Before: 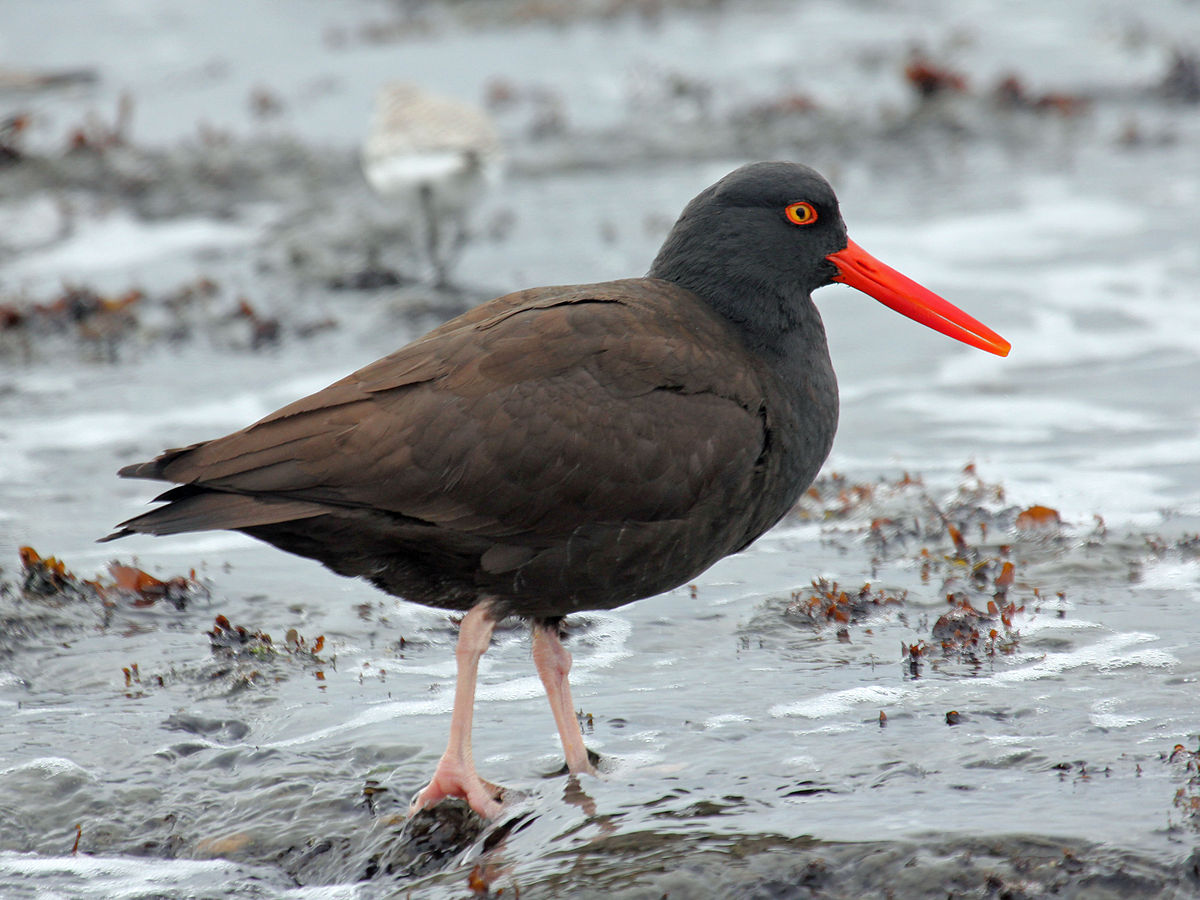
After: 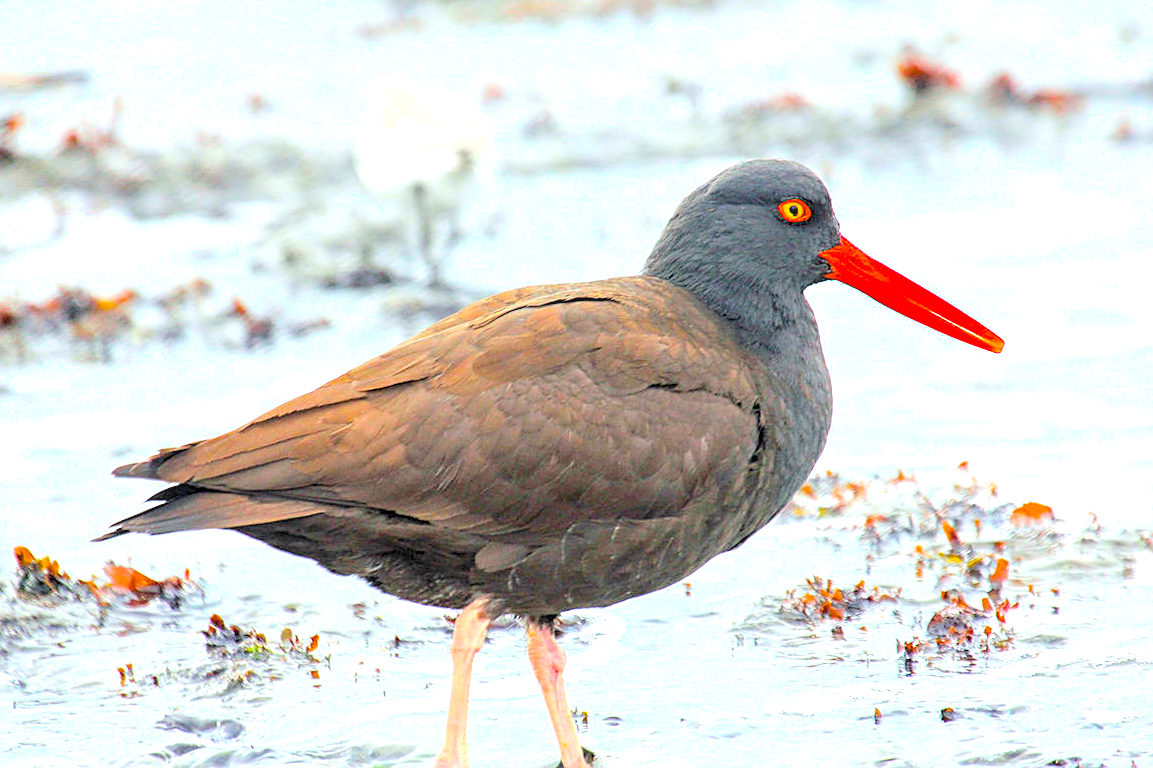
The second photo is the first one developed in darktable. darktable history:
sharpen: on, module defaults
local contrast: on, module defaults
exposure: black level correction 0, exposure 1.198 EV, compensate exposure bias true, compensate highlight preservation false
color balance rgb: linear chroma grading › global chroma 25%, perceptual saturation grading › global saturation 50%
contrast brightness saturation: contrast 0.1, brightness 0.3, saturation 0.14
crop and rotate: angle 0.2°, left 0.275%, right 3.127%, bottom 14.18%
